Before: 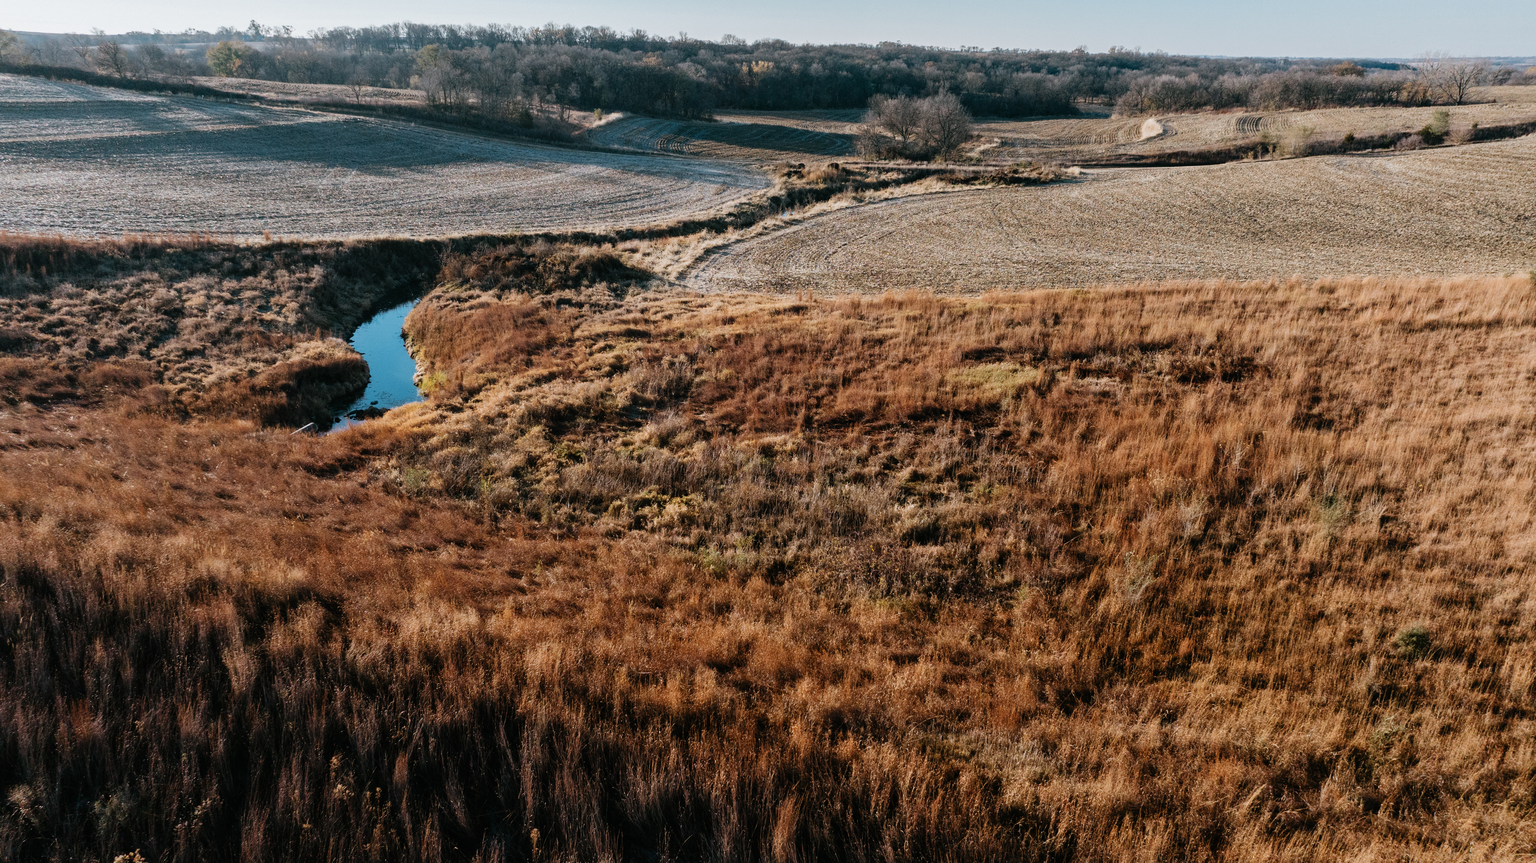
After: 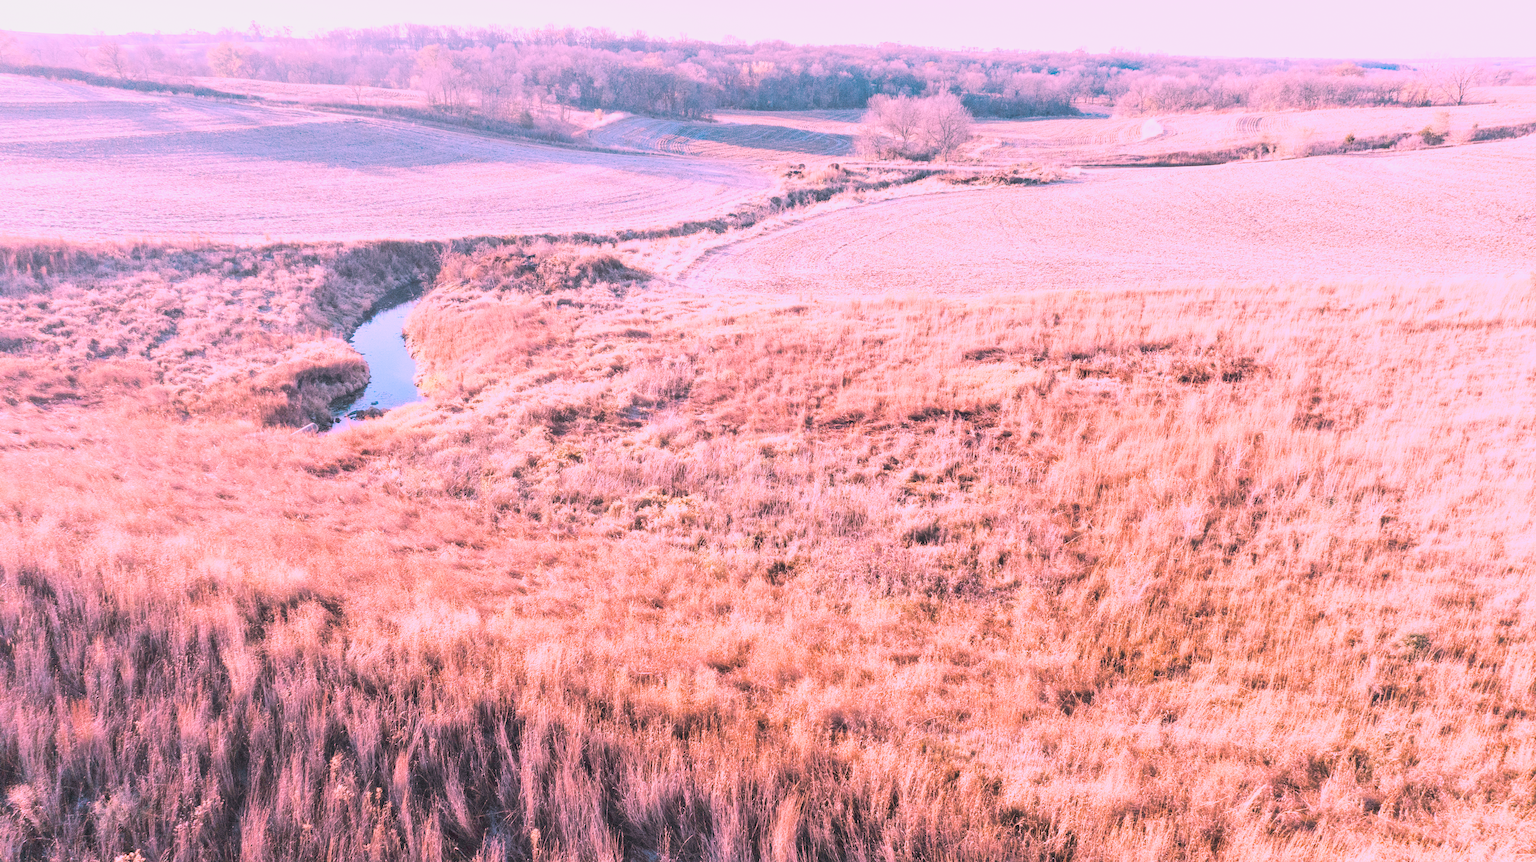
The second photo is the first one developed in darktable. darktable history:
white balance: red 2.012, blue 1.687
highlight reconstruction: iterations 1, diameter of reconstruction 64 px
filmic rgb: black relative exposure -7.65 EV, white relative exposure 4.56 EV, hardness 3.61, color science v6 (2022)
exposure: black level correction 0, exposure 0.7 EV, compensate exposure bias true, compensate highlight preservation false
